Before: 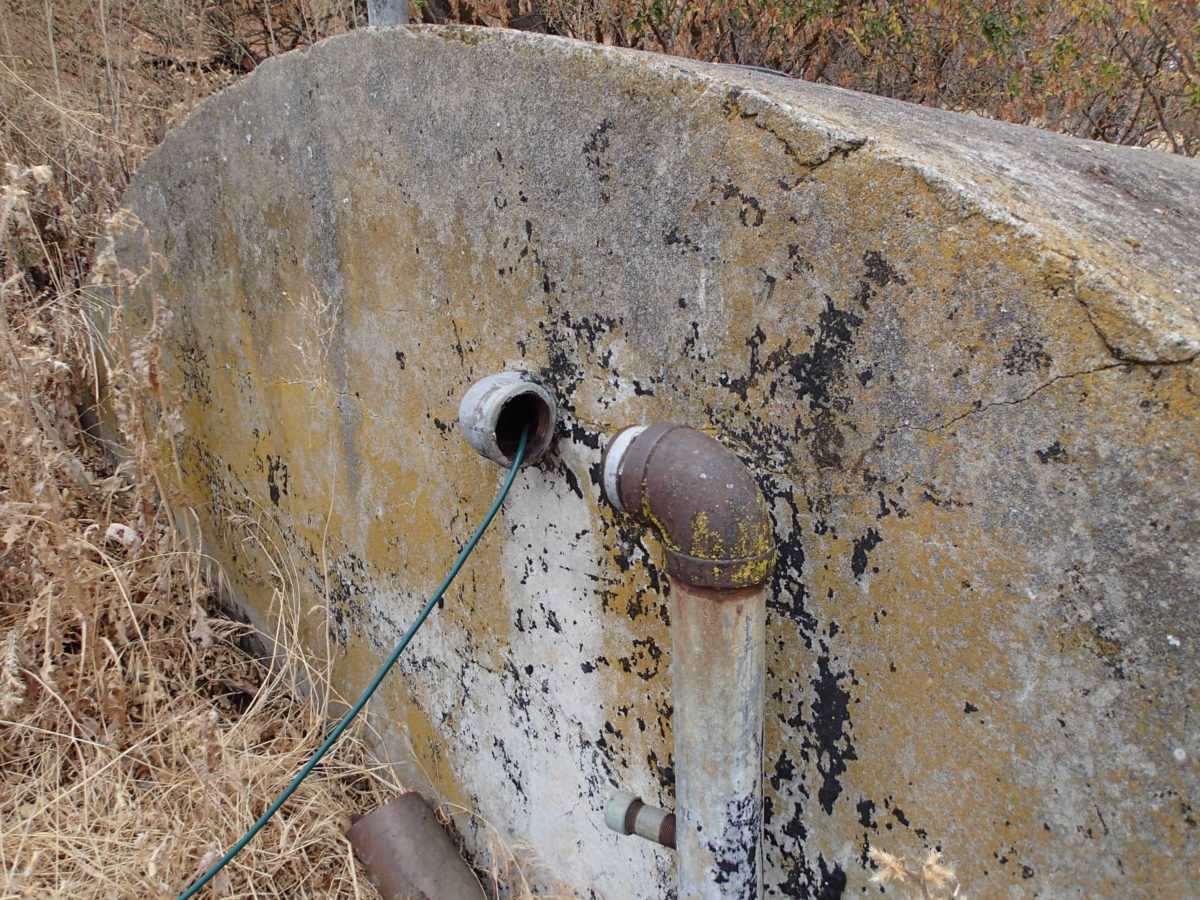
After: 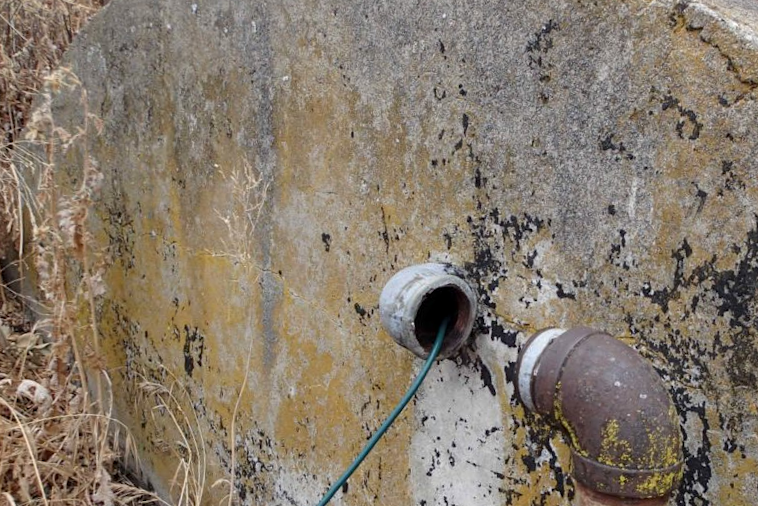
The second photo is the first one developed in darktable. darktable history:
local contrast: highlights 100%, shadows 100%, detail 120%, midtone range 0.2
crop and rotate: angle -4.99°, left 2.122%, top 6.945%, right 27.566%, bottom 30.519%
